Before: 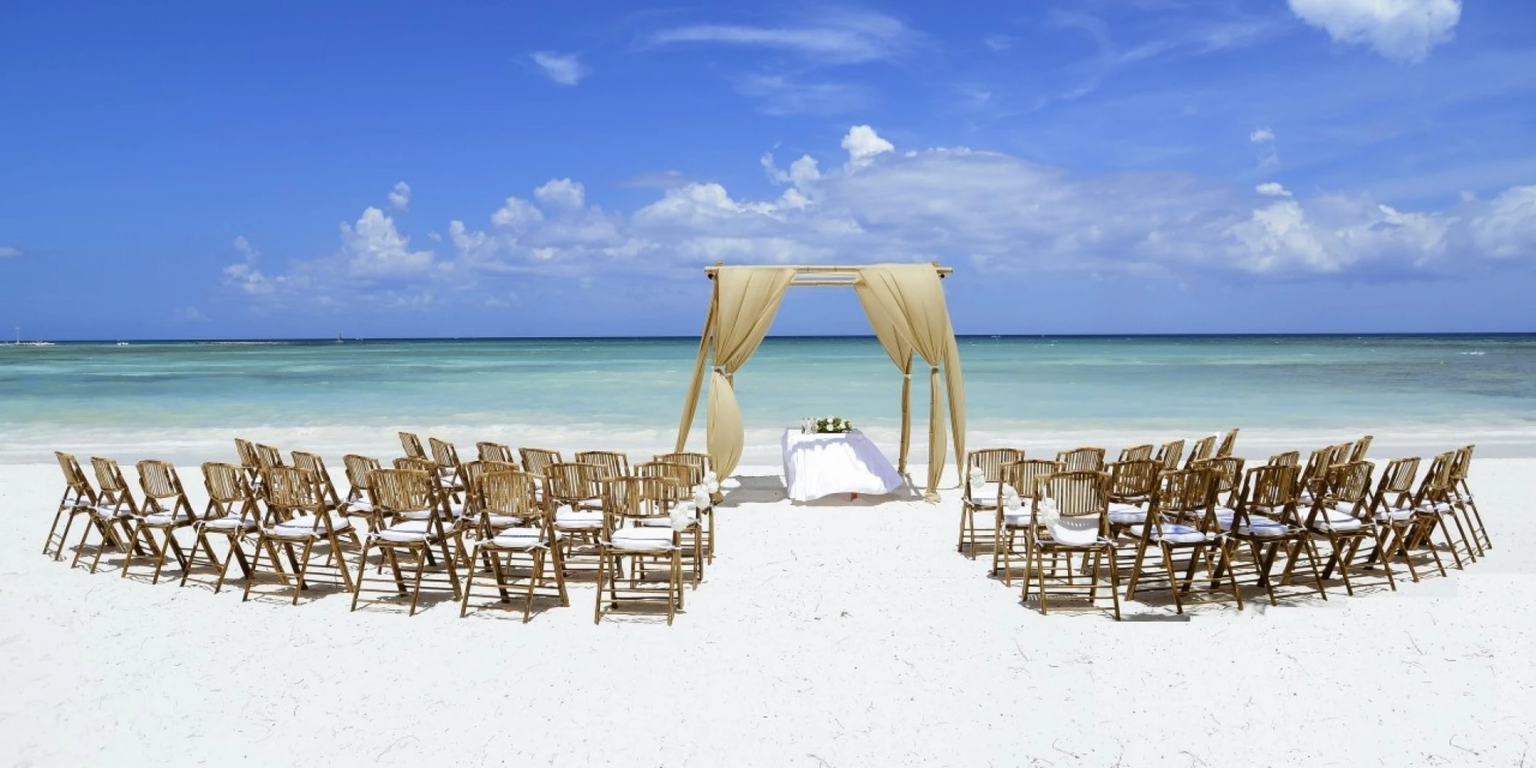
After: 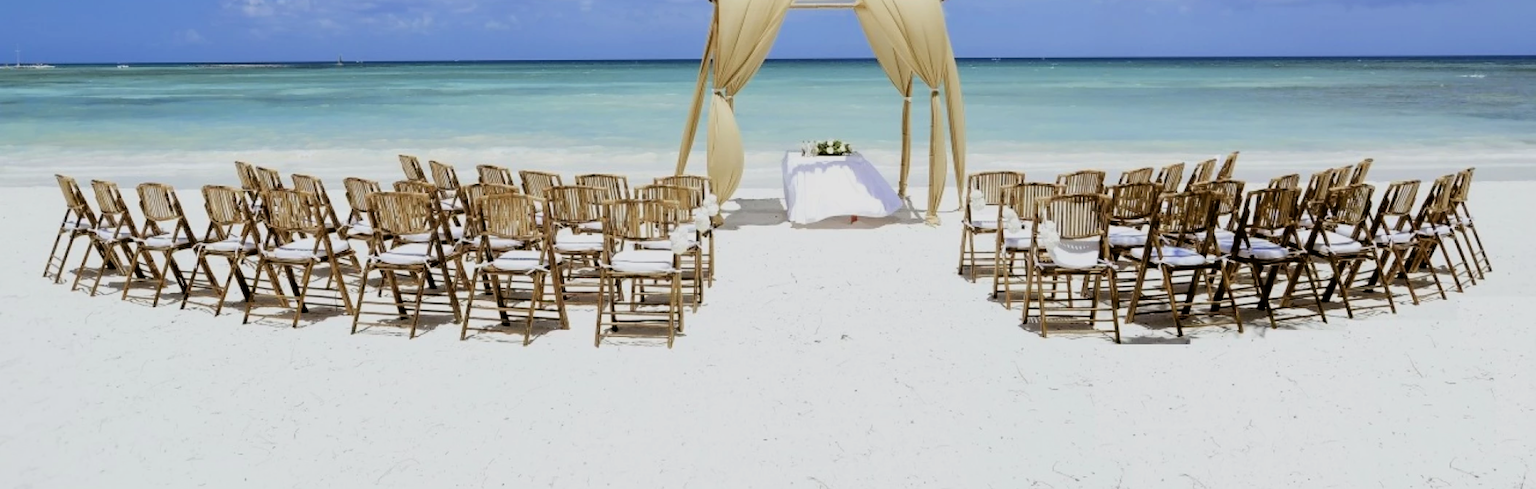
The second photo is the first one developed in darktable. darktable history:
crop and rotate: top 36.186%
color calibration: illuminant same as pipeline (D50), adaptation XYZ, x 0.346, y 0.359, temperature 5008.57 K
filmic rgb: black relative exposure -7.71 EV, white relative exposure 4.41 EV, target black luminance 0%, hardness 3.75, latitude 50.85%, contrast 1.078, highlights saturation mix 9.37%, shadows ↔ highlights balance -0.237%, color science v6 (2022)
